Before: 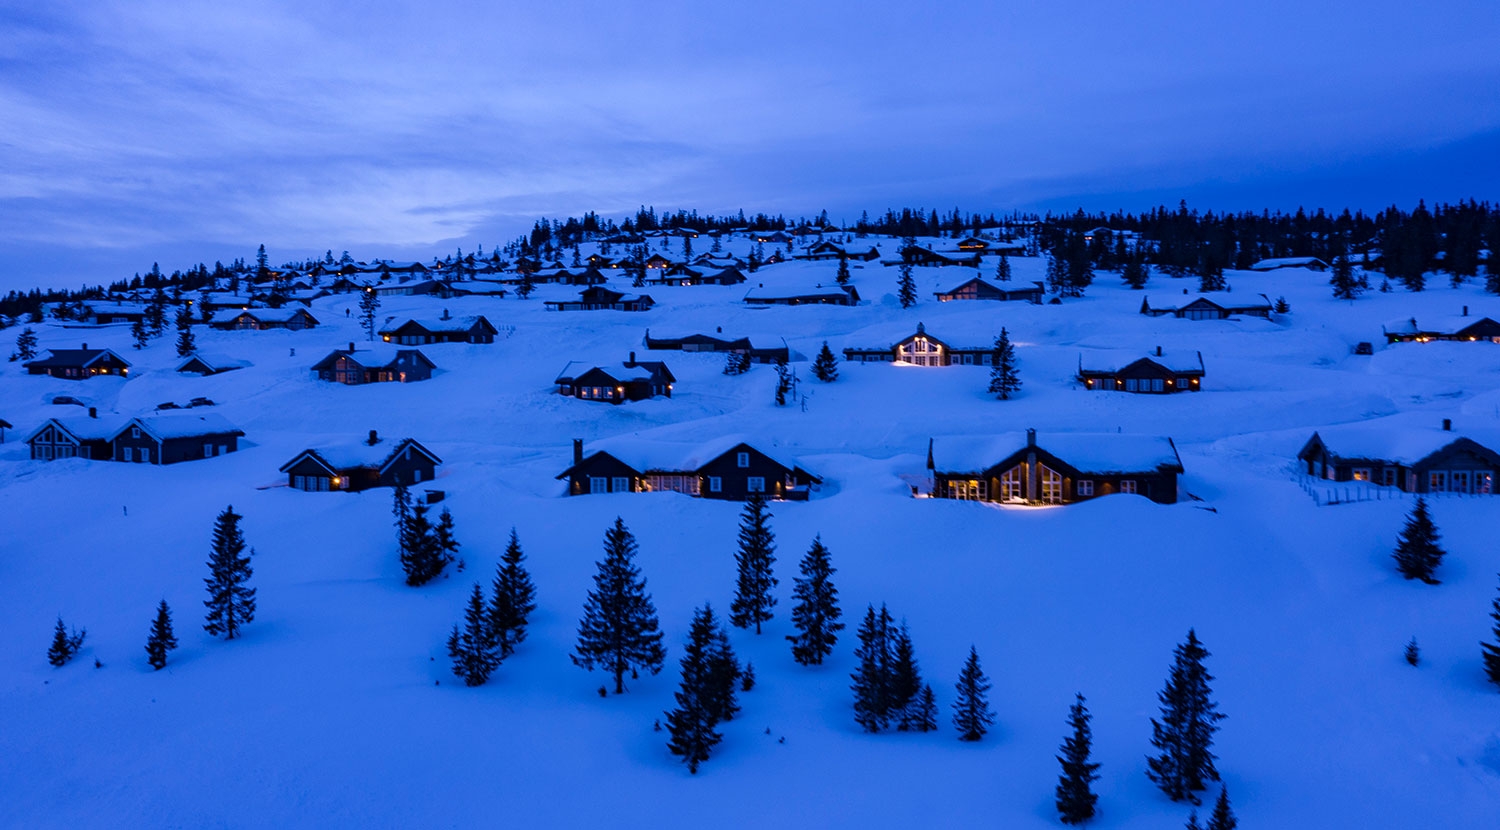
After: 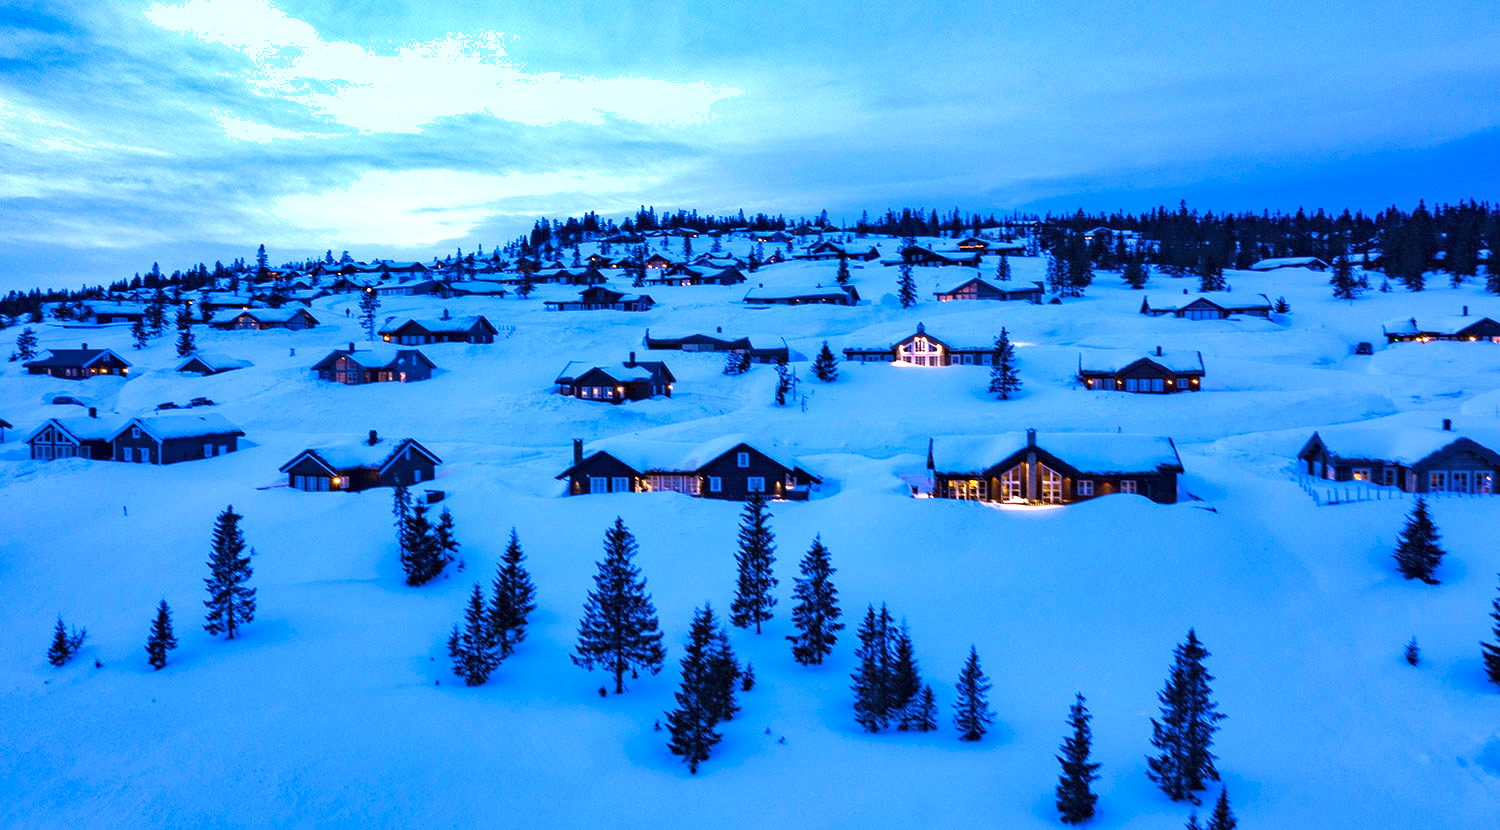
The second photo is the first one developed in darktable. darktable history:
shadows and highlights: soften with gaussian
exposure: black level correction 0, exposure 1.45 EV, compensate exposure bias true, compensate highlight preservation false
